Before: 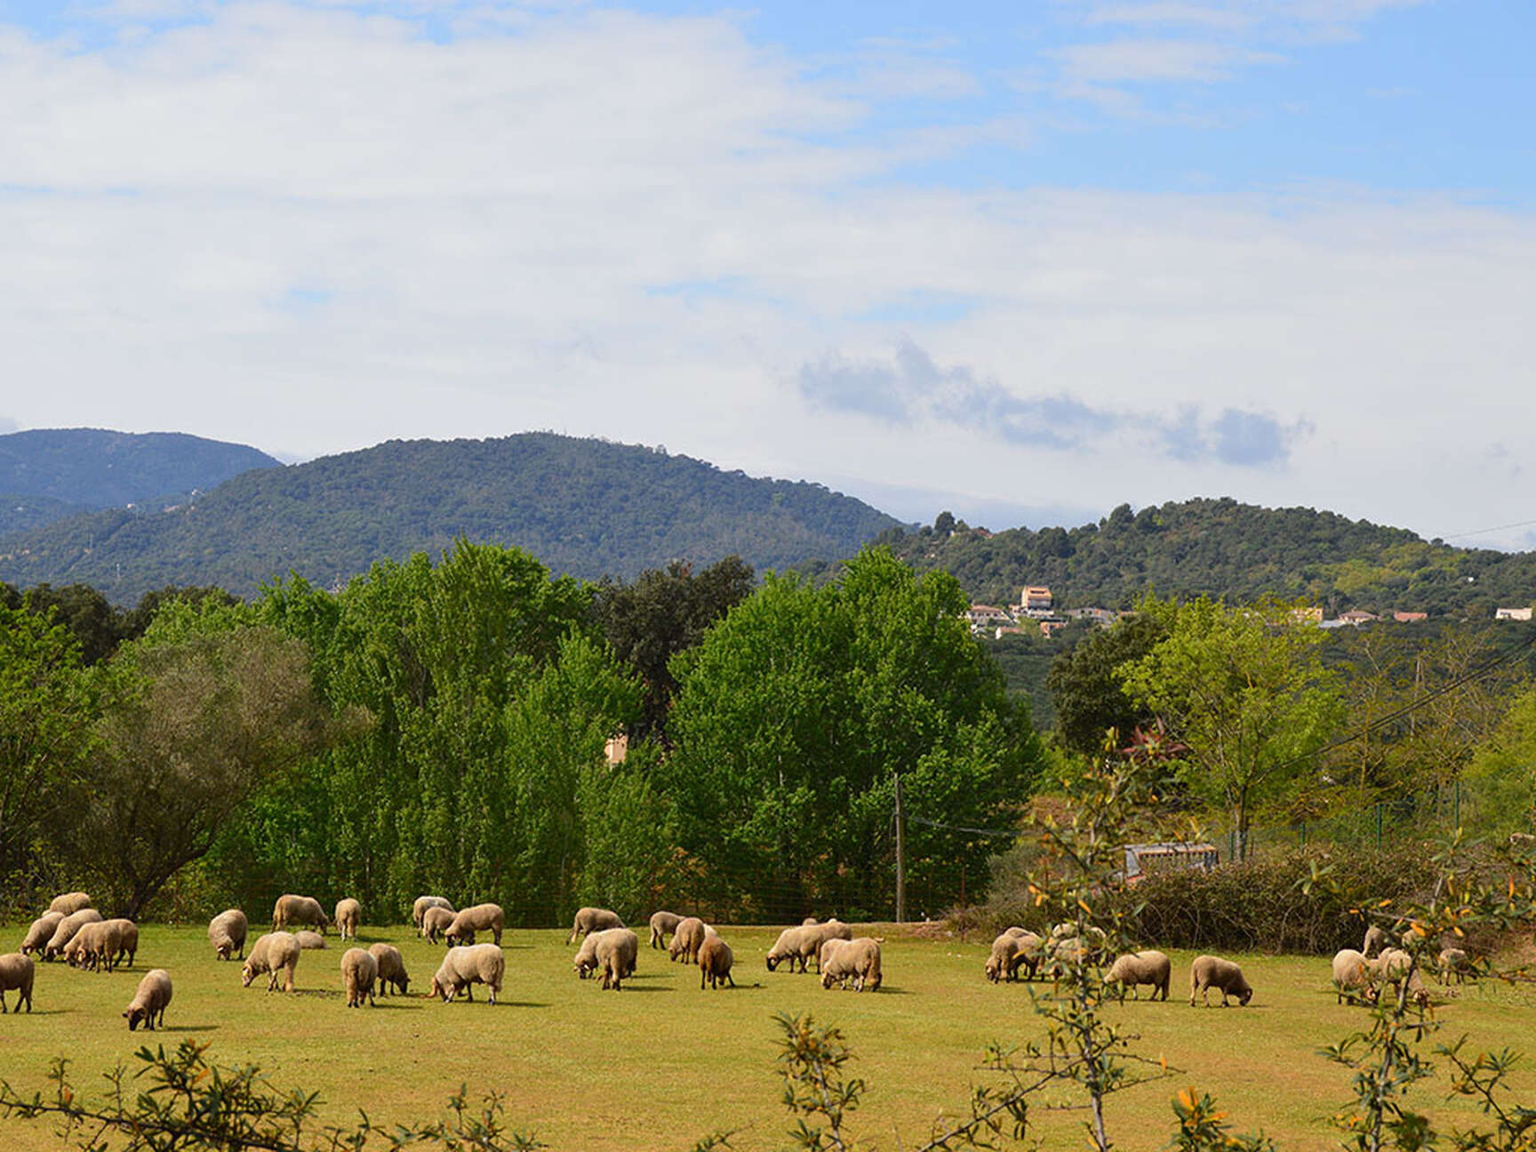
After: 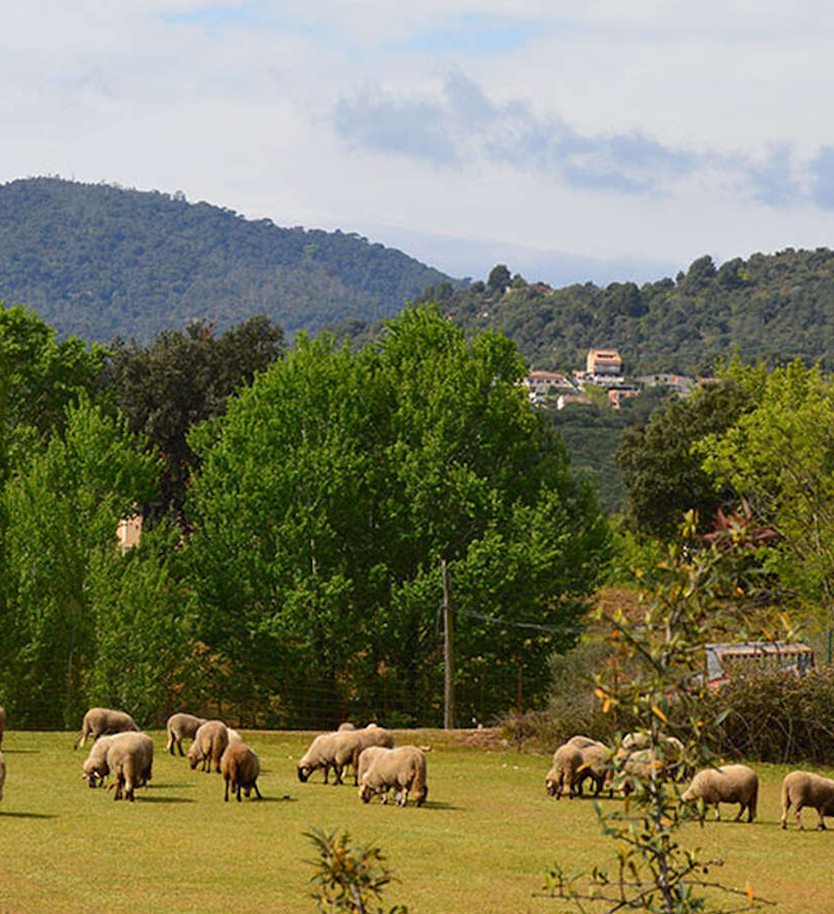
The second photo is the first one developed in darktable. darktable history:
crop: left 31.379%, top 24.658%, right 20.326%, bottom 6.628%
rotate and perspective: lens shift (horizontal) -0.055, automatic cropping off
